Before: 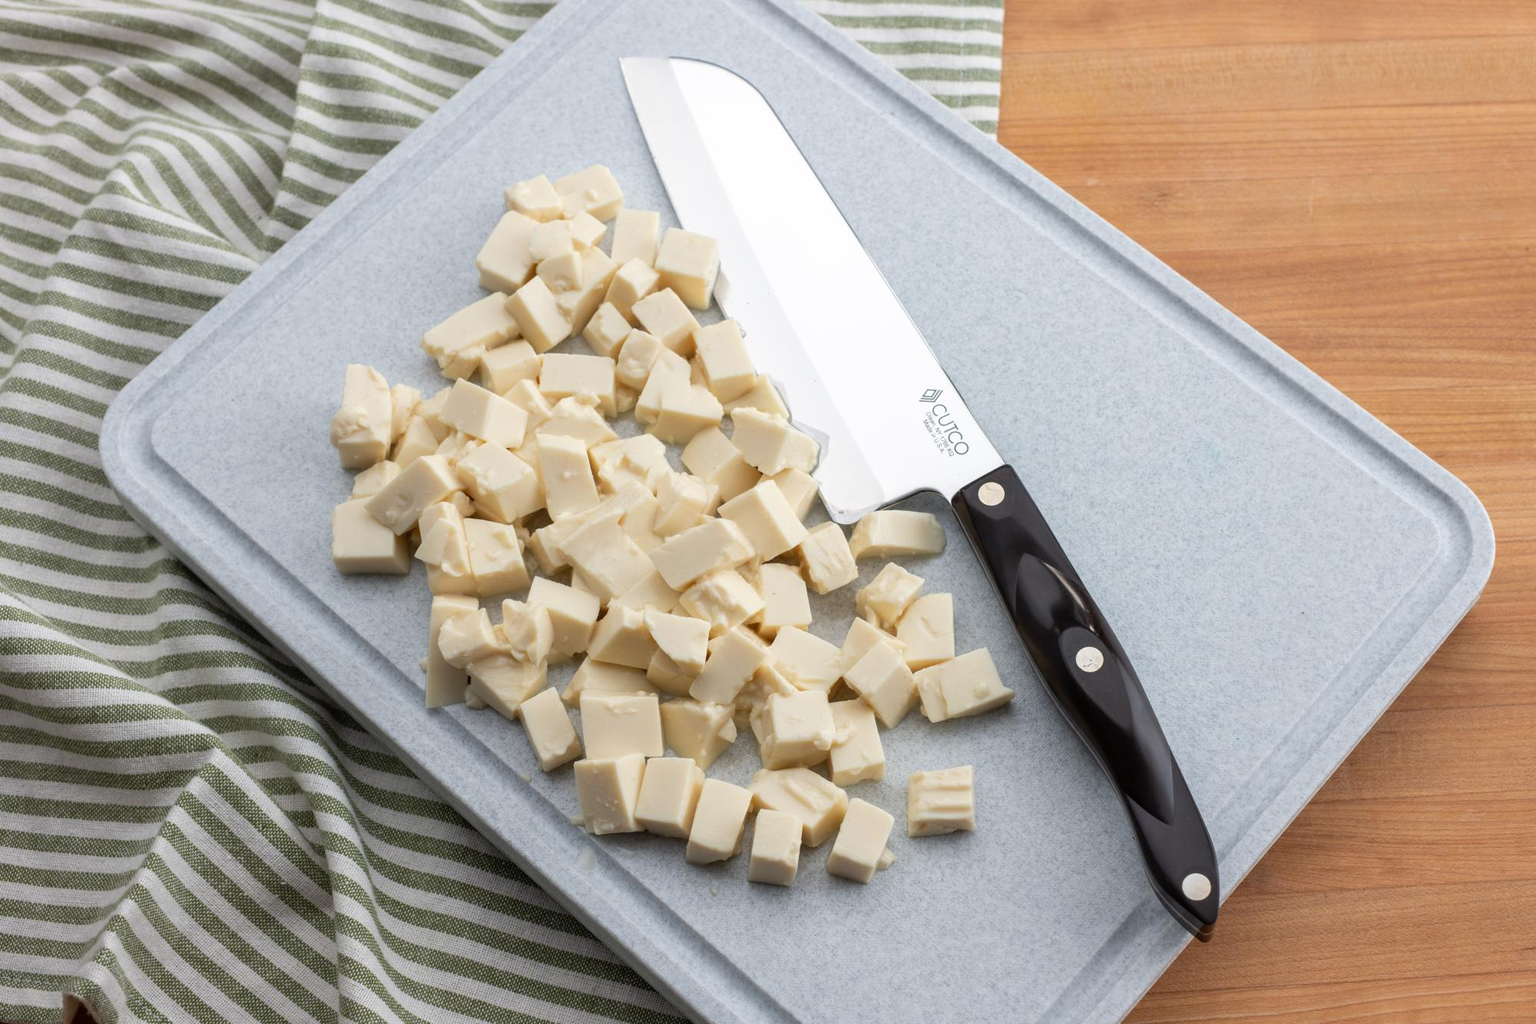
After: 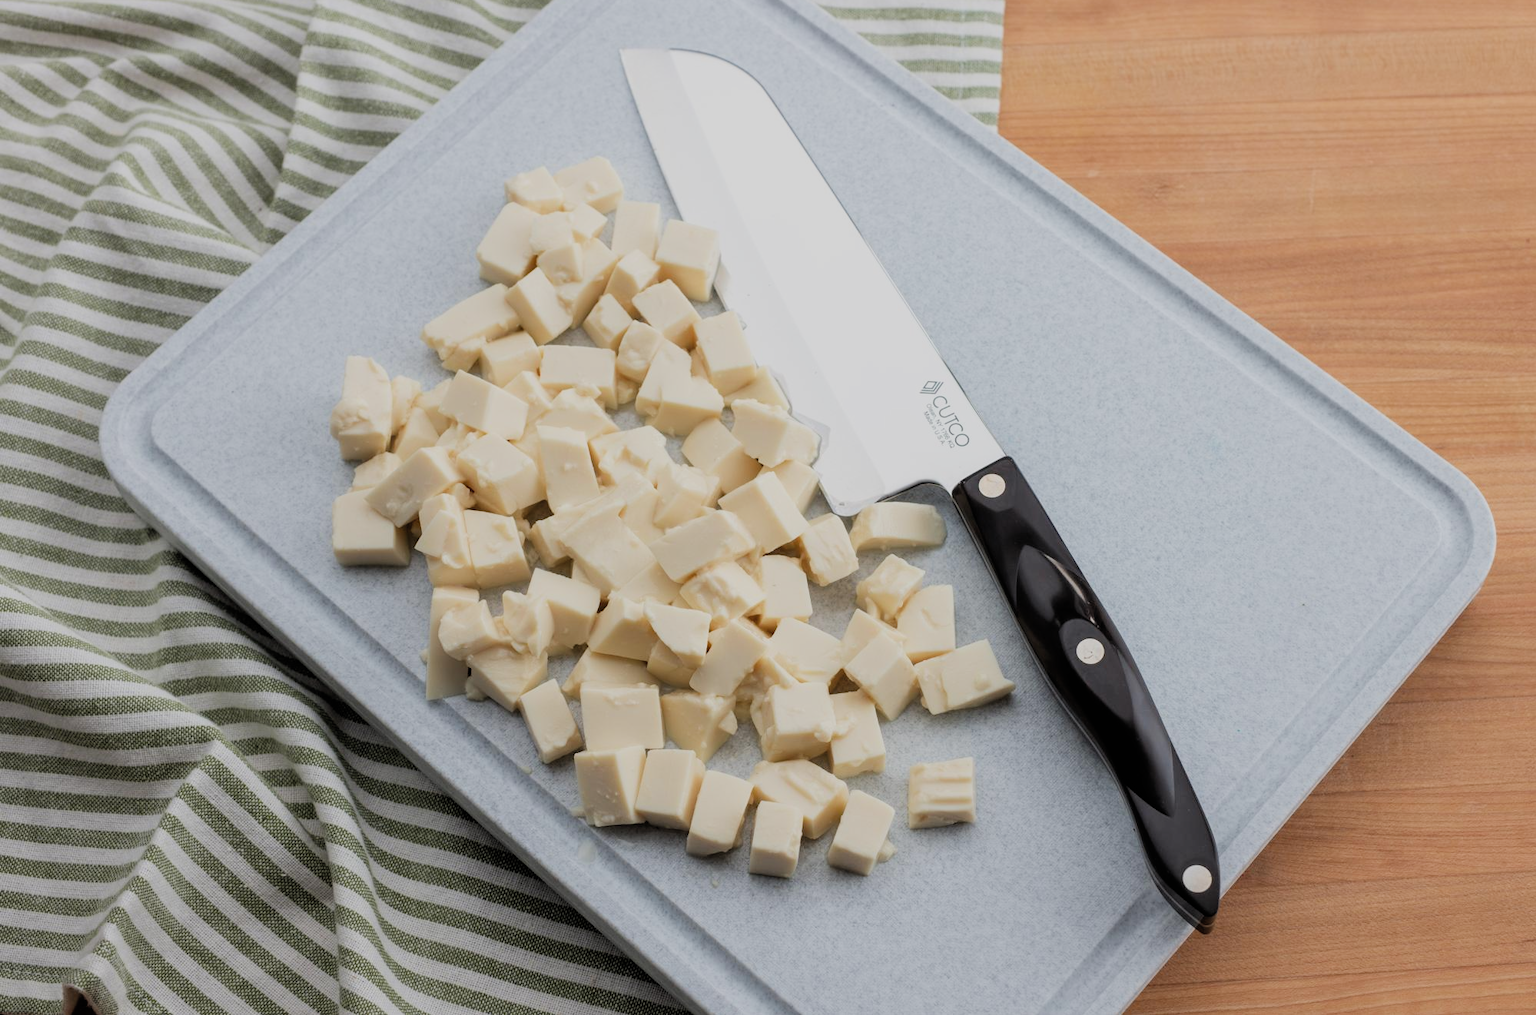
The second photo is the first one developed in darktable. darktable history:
filmic rgb: black relative exposure -7.65 EV, white relative exposure 4.56 EV, hardness 3.61, color science v4 (2020), iterations of high-quality reconstruction 0
crop: top 0.894%, right 0.009%
